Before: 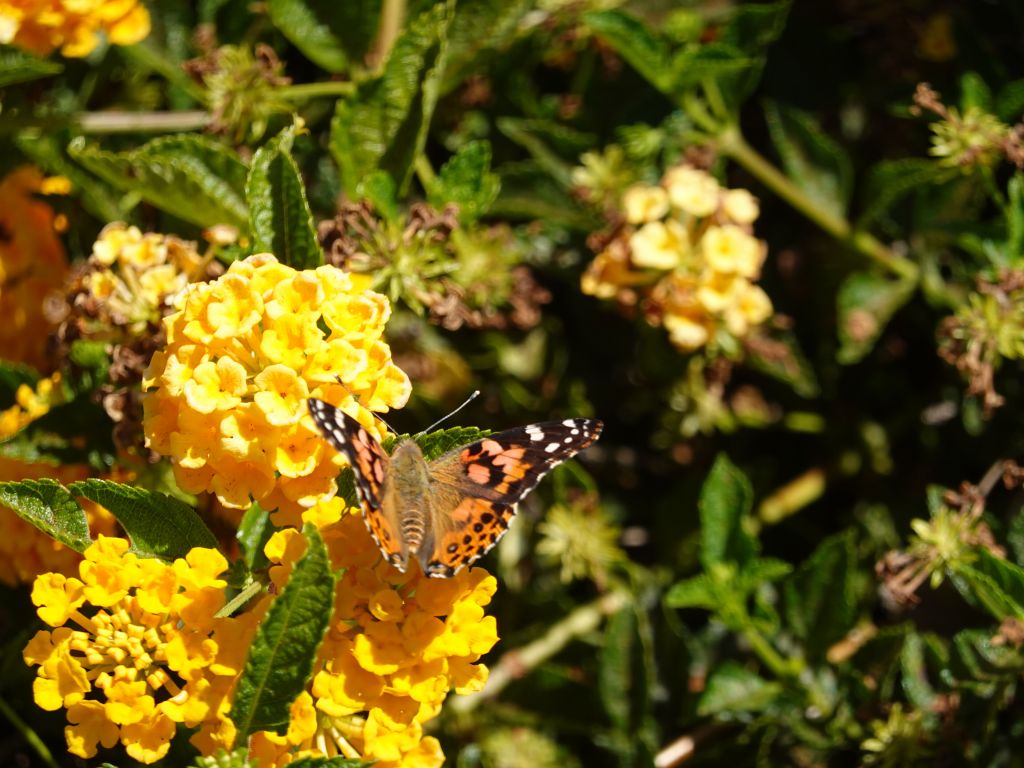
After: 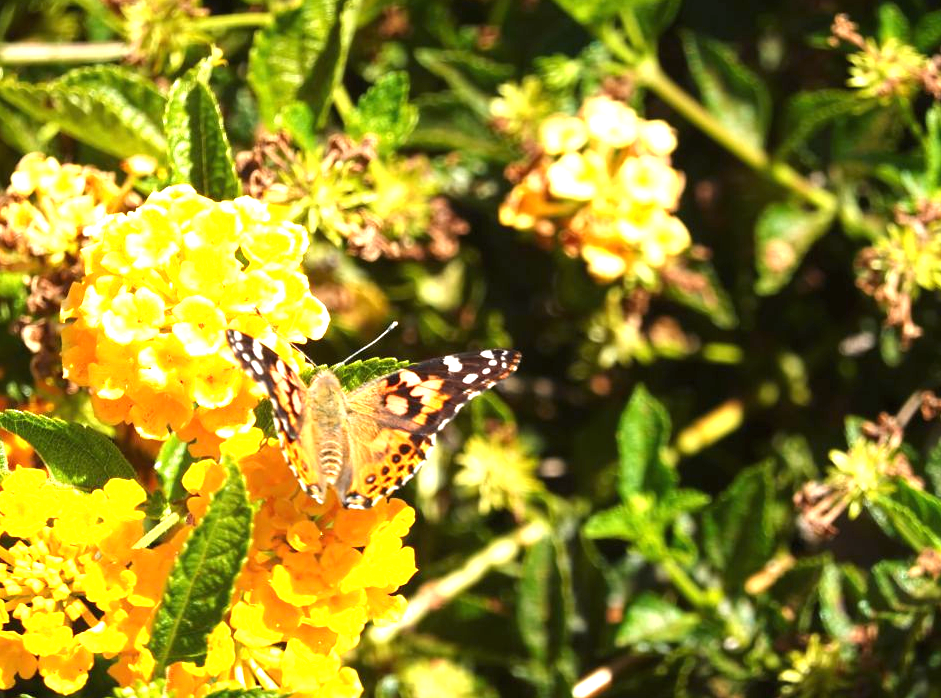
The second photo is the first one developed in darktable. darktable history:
crop and rotate: left 8.03%, top 9.068%
exposure: black level correction 0, exposure 1.5 EV, compensate highlight preservation false
